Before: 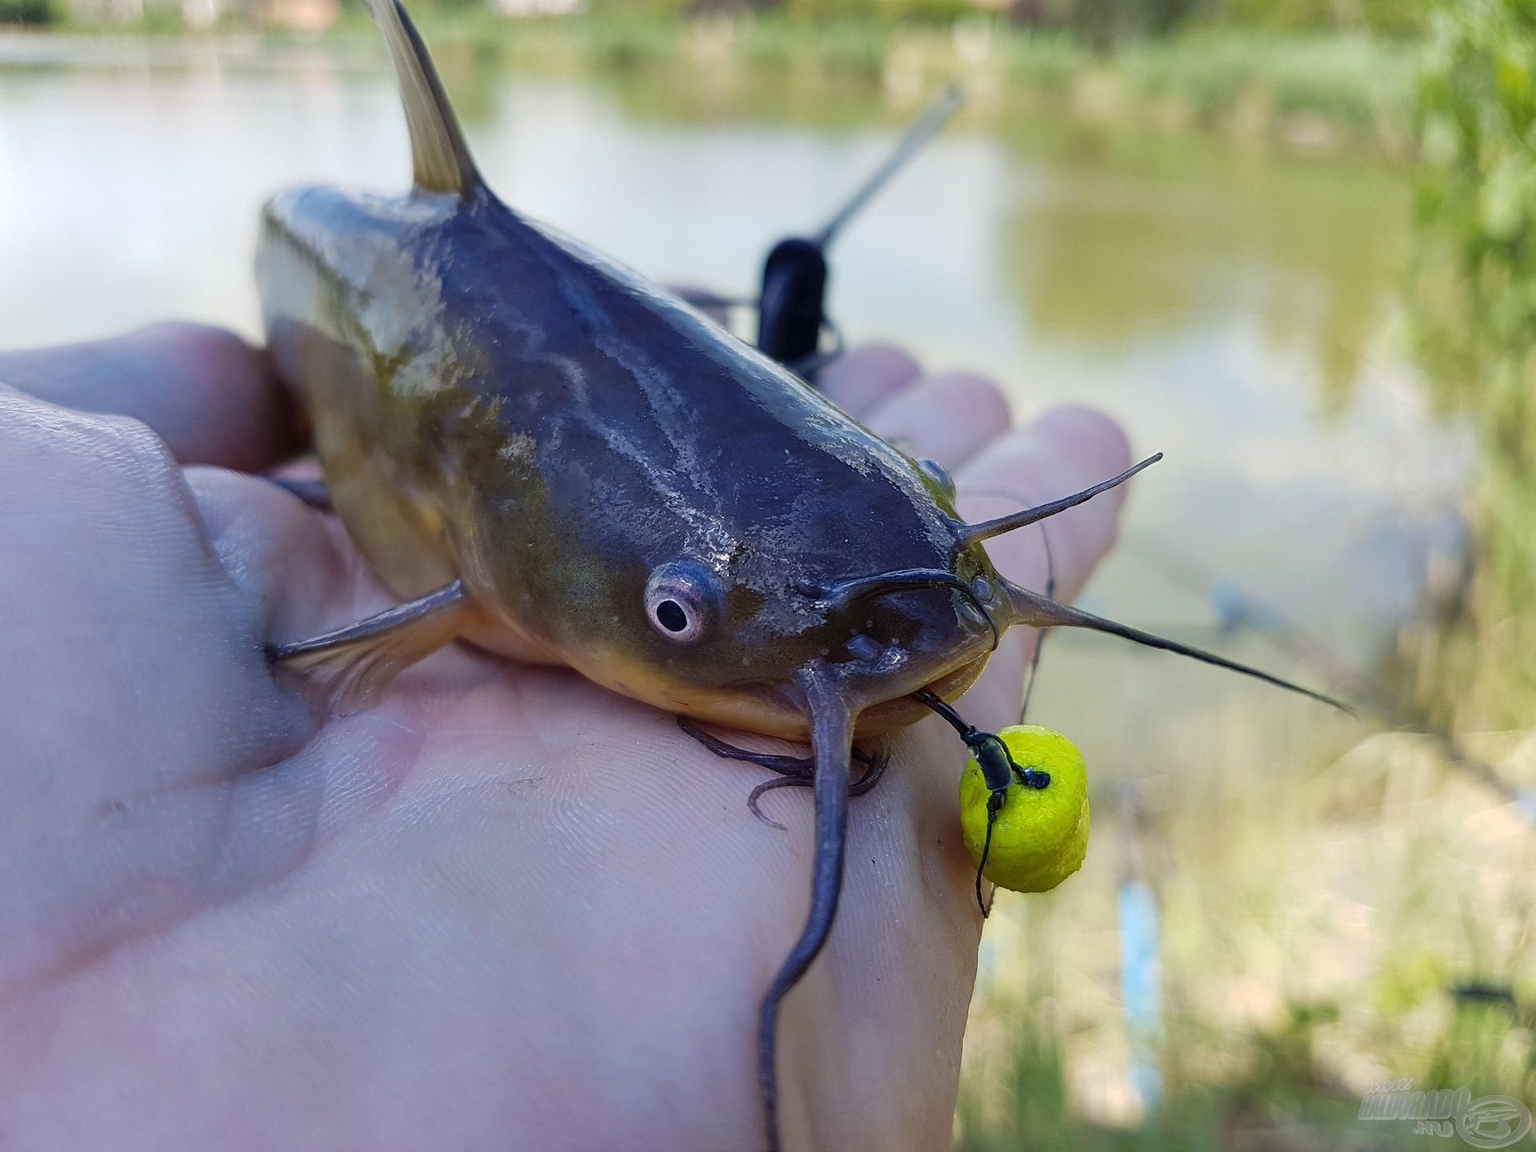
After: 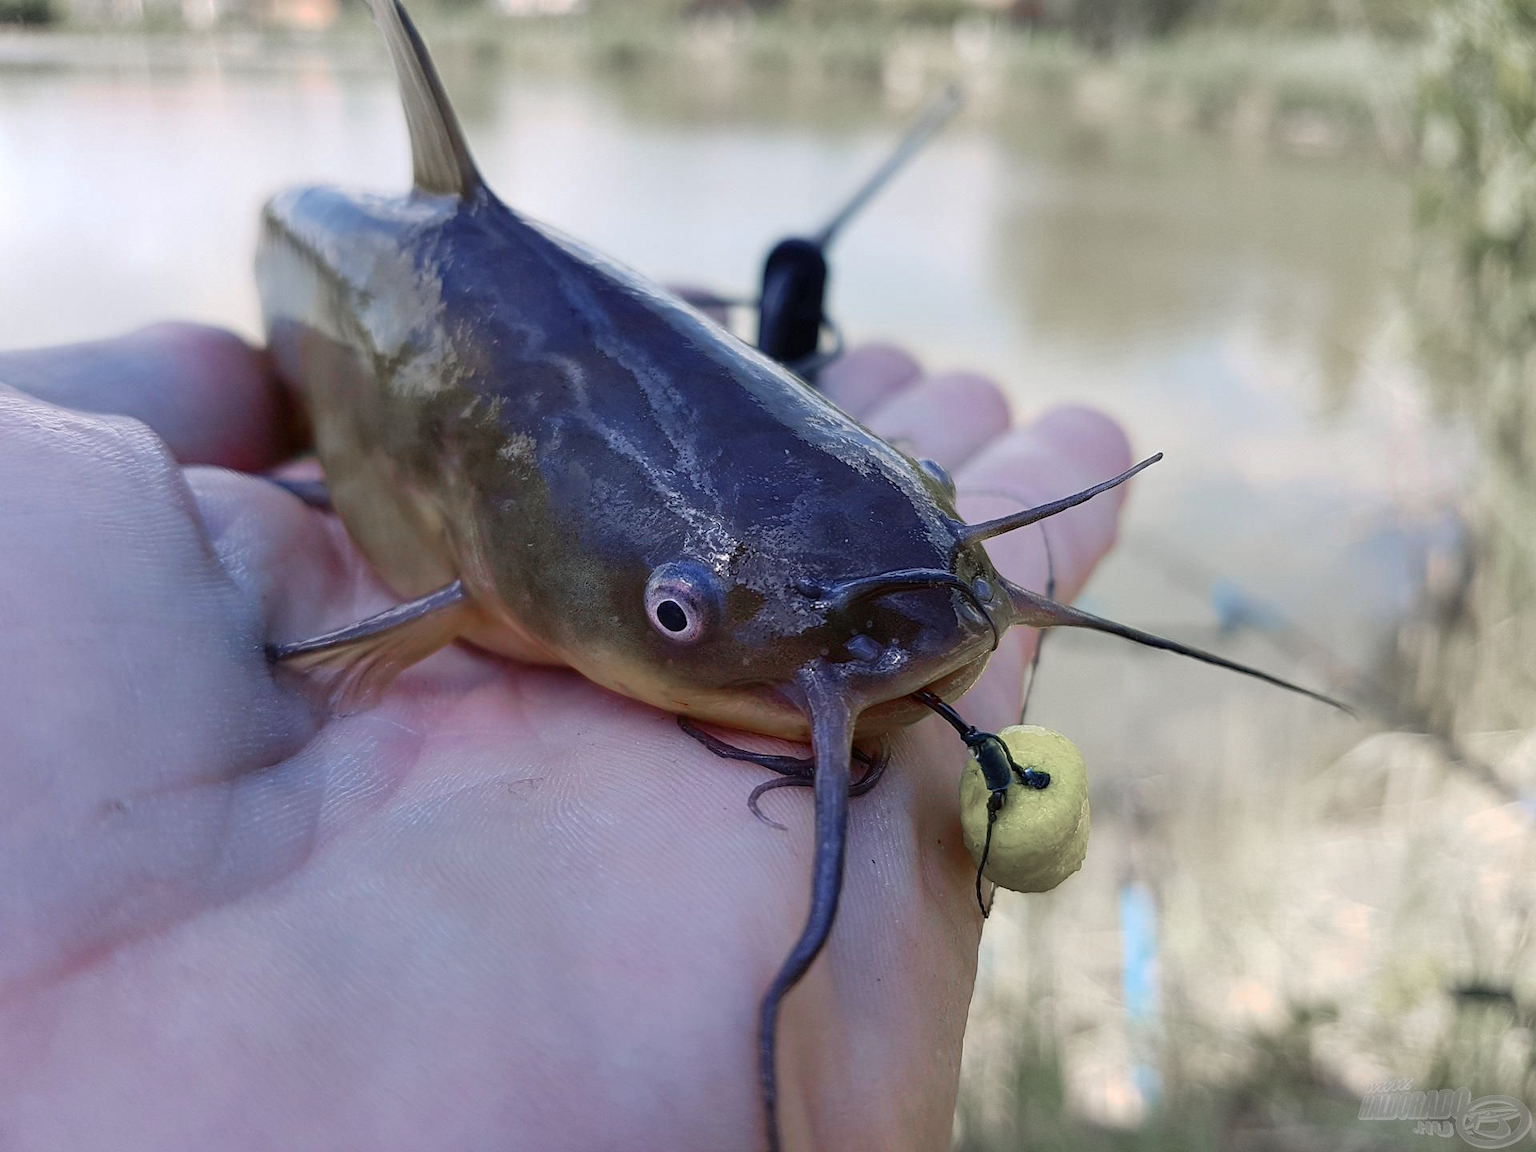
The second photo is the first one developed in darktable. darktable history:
color correction: highlights a* 3.05, highlights b* -1.29, shadows a* -0.087, shadows b* 1.83, saturation 0.978
color zones: curves: ch1 [(0, 0.708) (0.088, 0.648) (0.245, 0.187) (0.429, 0.326) (0.571, 0.498) (0.714, 0.5) (0.857, 0.5) (1, 0.708)]
